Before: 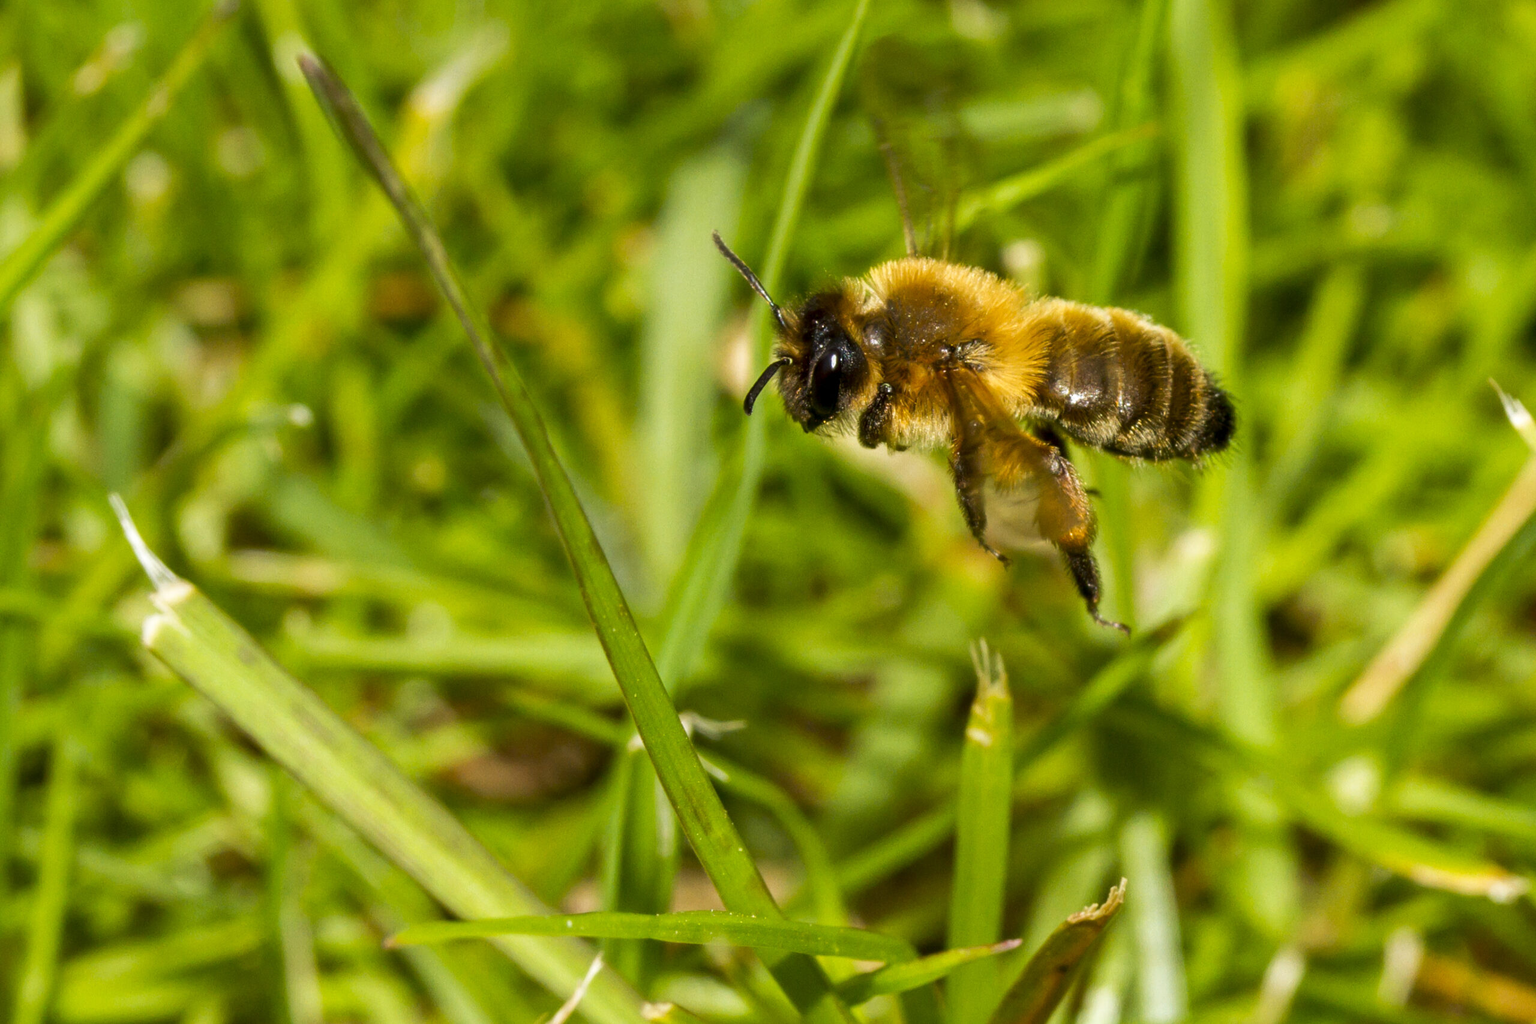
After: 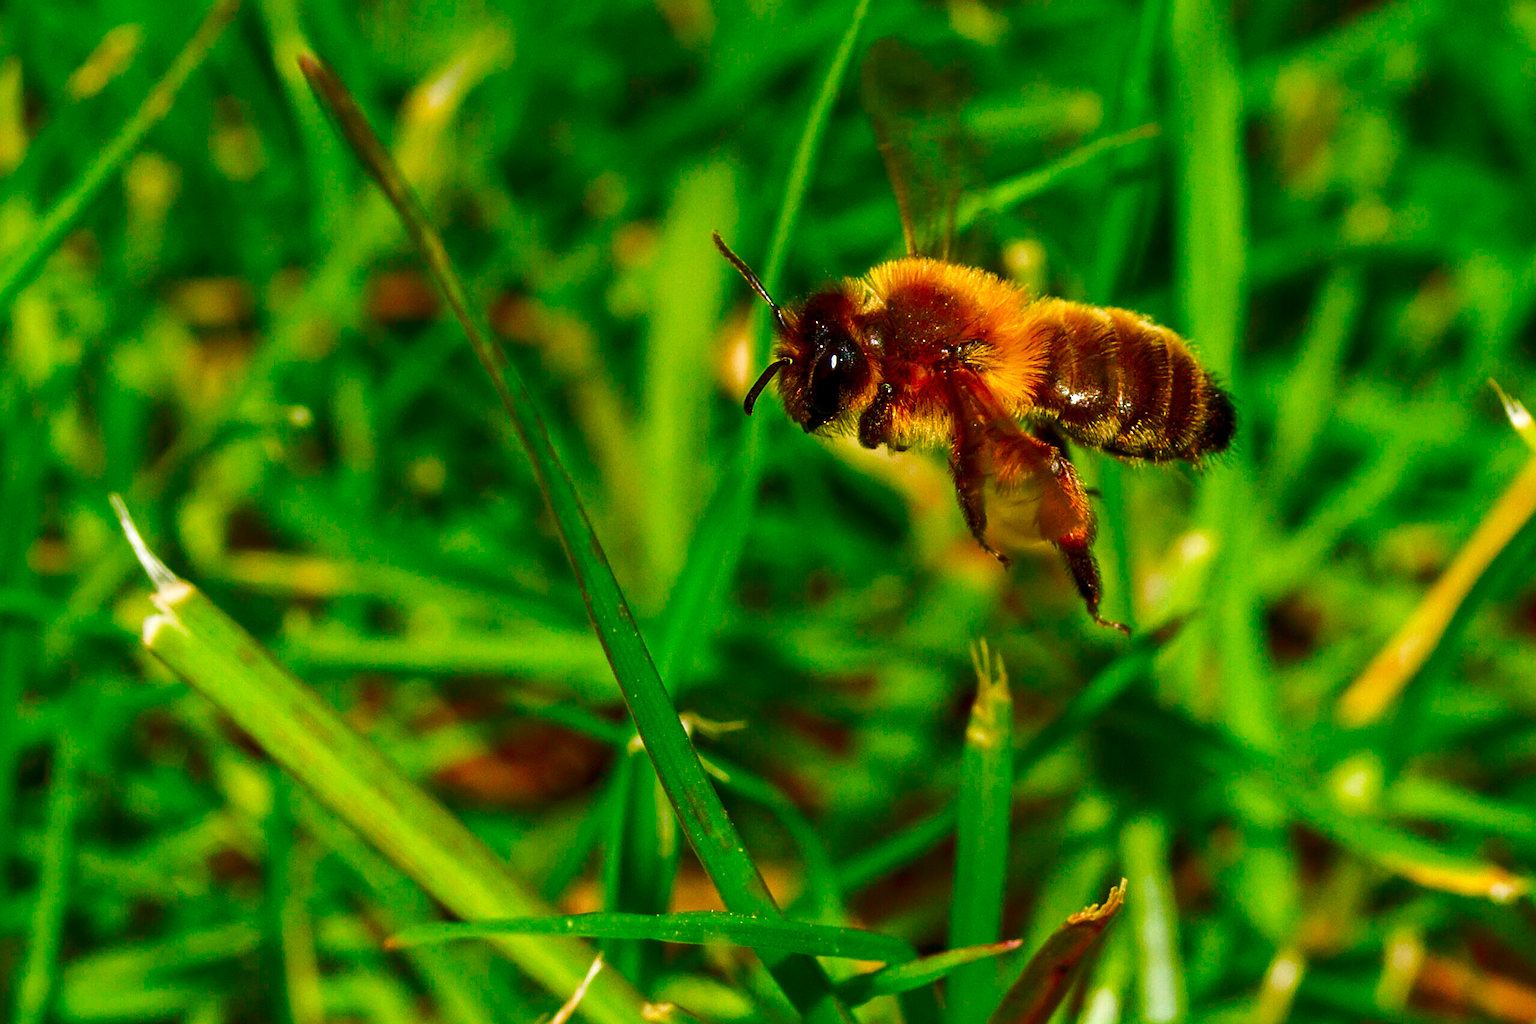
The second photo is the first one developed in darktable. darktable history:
color contrast: green-magenta contrast 1.69, blue-yellow contrast 1.49
contrast brightness saturation: brightness -0.25, saturation 0.2
sharpen: on, module defaults
